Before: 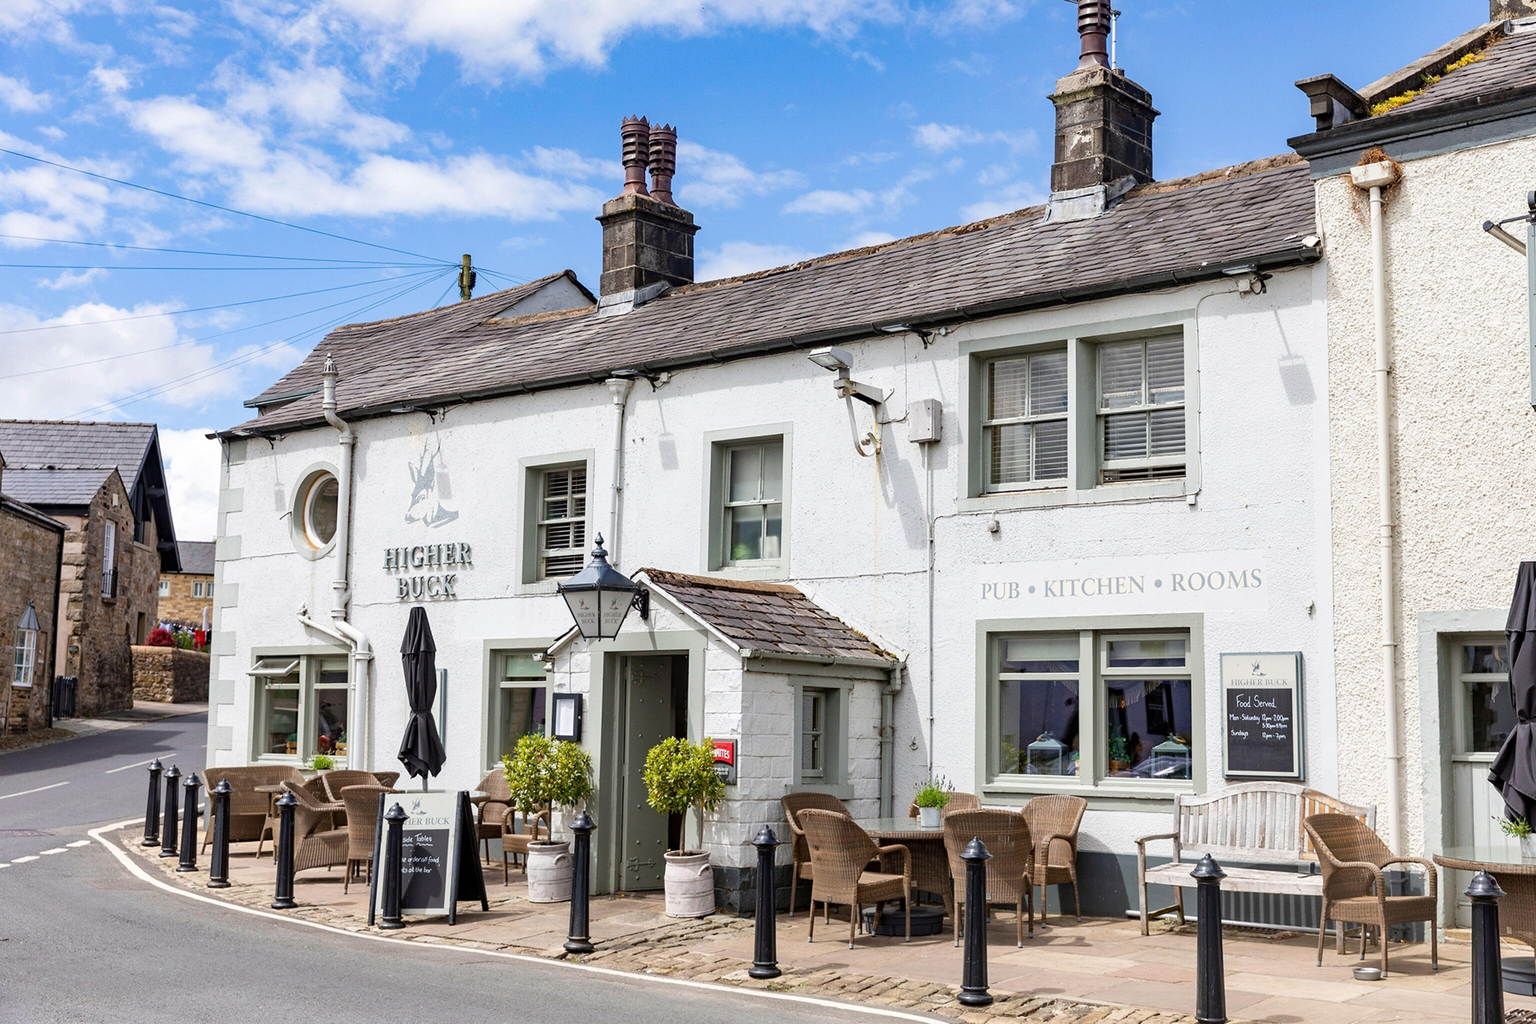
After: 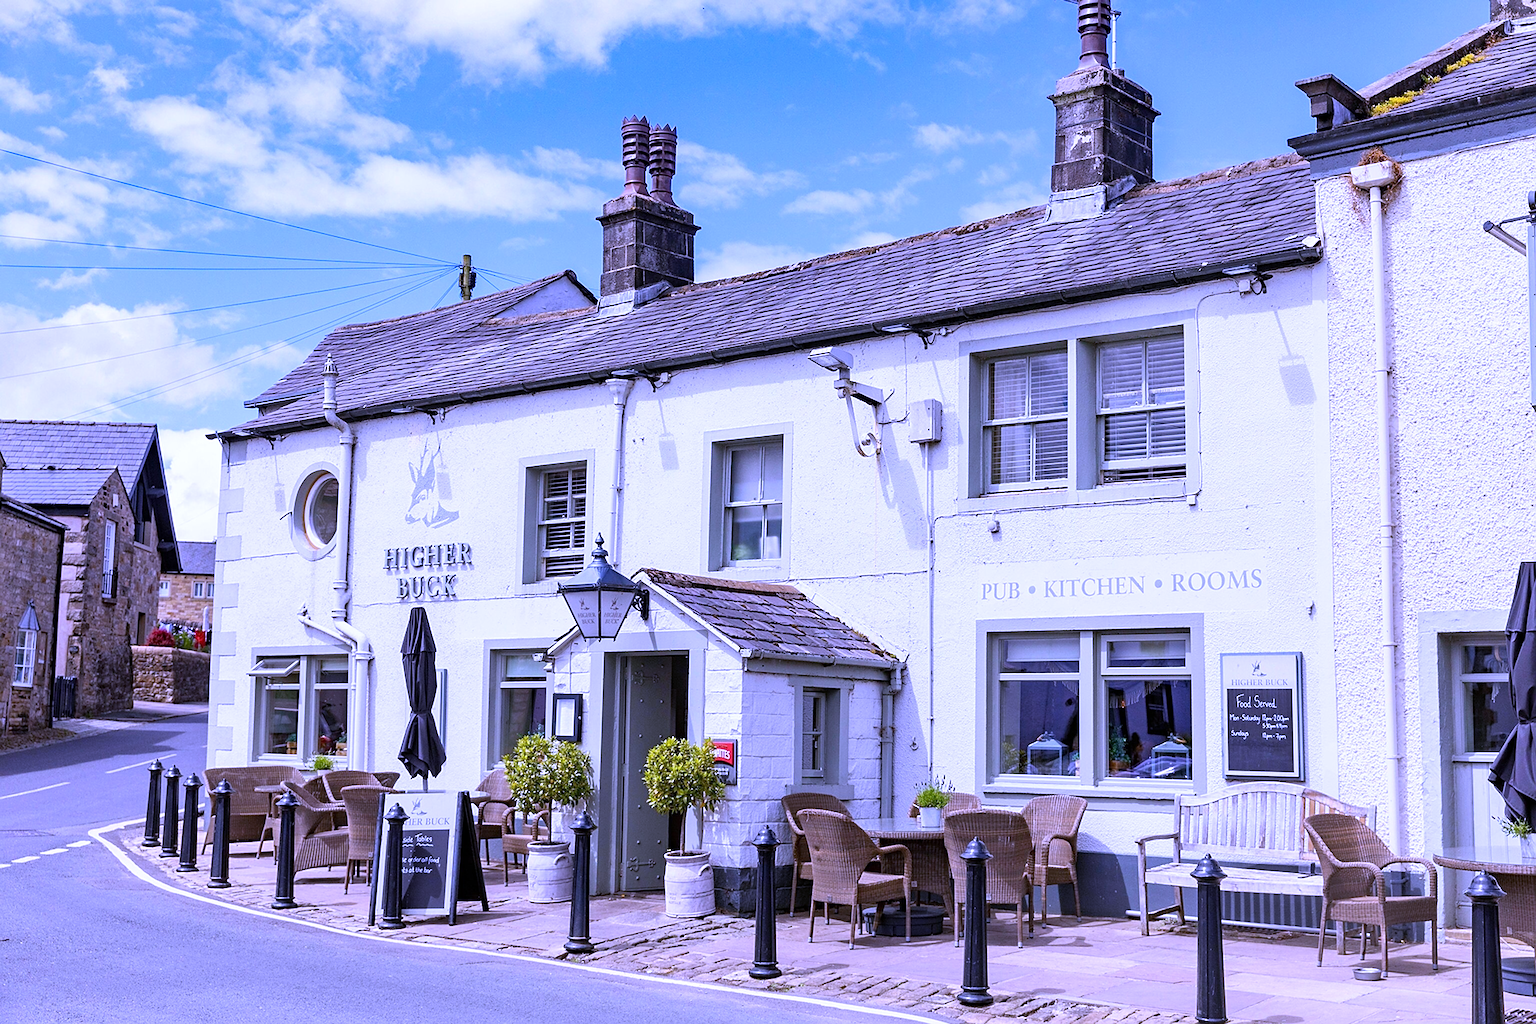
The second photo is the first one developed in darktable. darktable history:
white balance: red 0.98, blue 1.61
sharpen: on, module defaults
tone equalizer: on, module defaults
